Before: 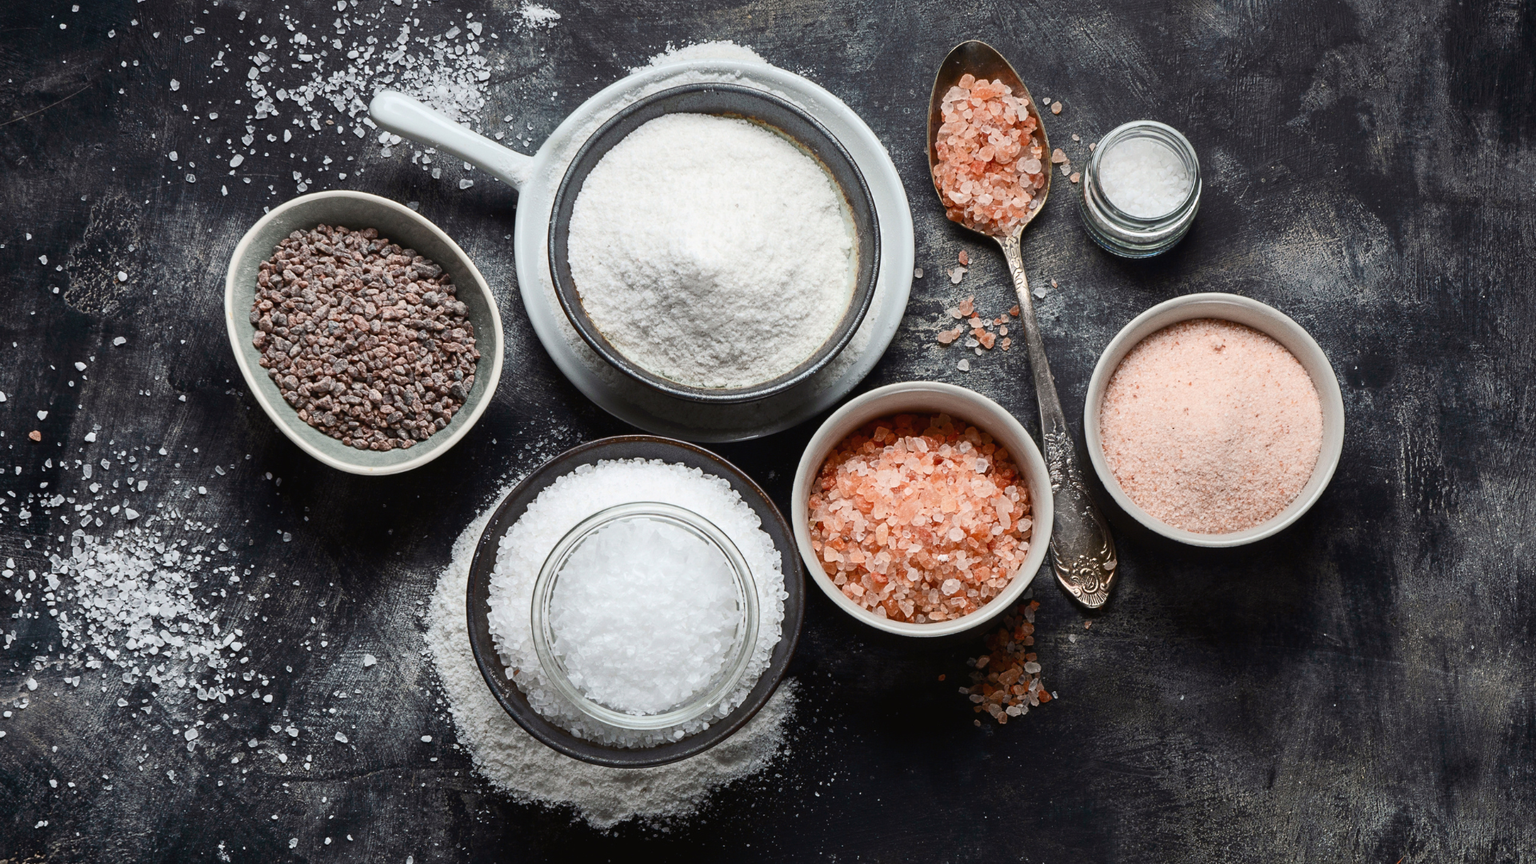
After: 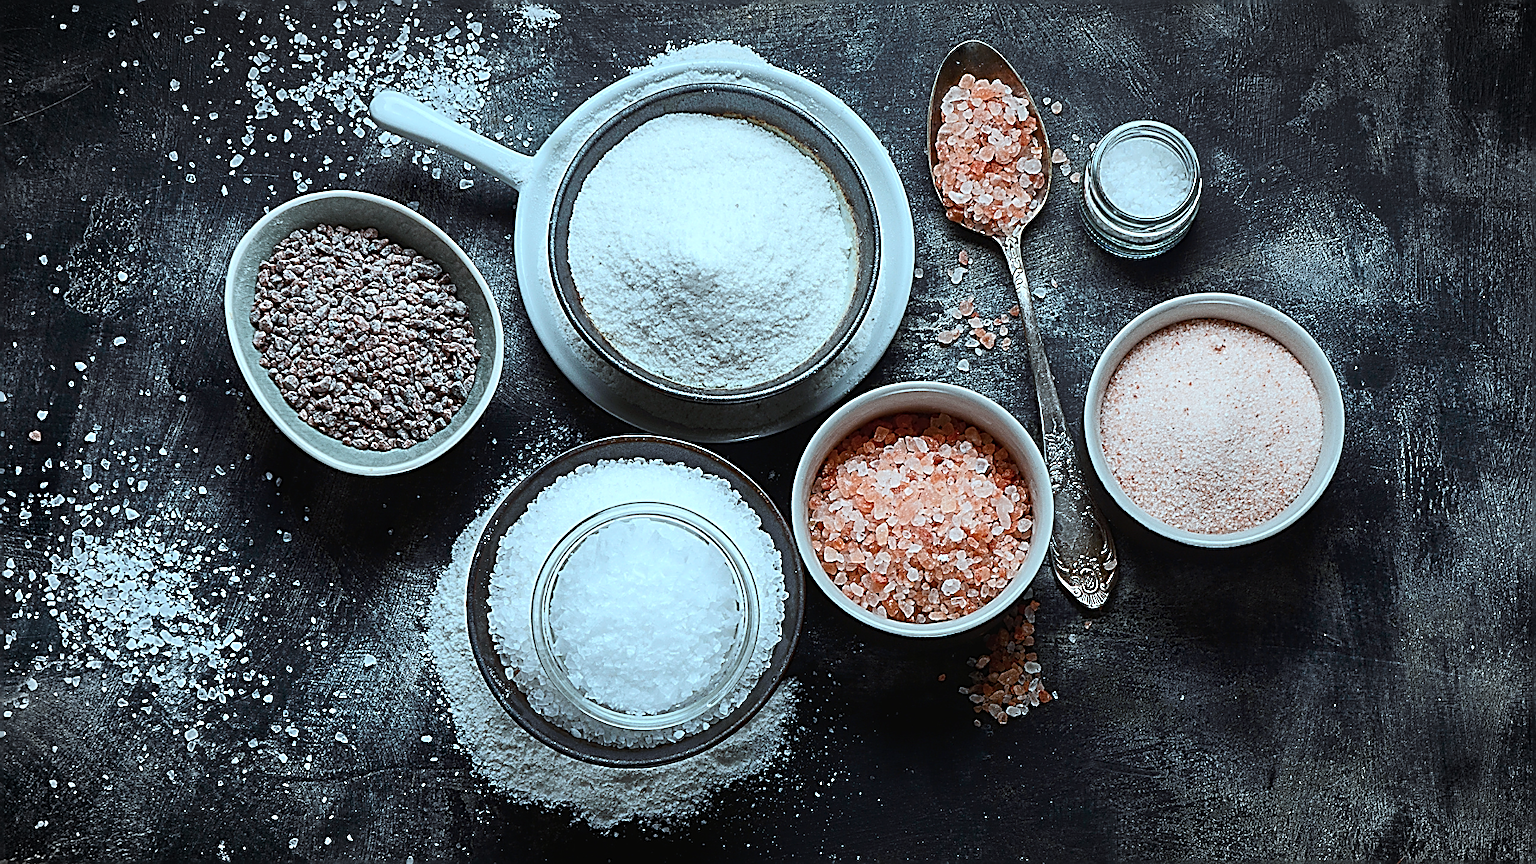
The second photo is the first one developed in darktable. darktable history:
color correction: highlights a* -11.71, highlights b* -15.58
sharpen: amount 1.861
vignetting: fall-off start 87%, automatic ratio true
